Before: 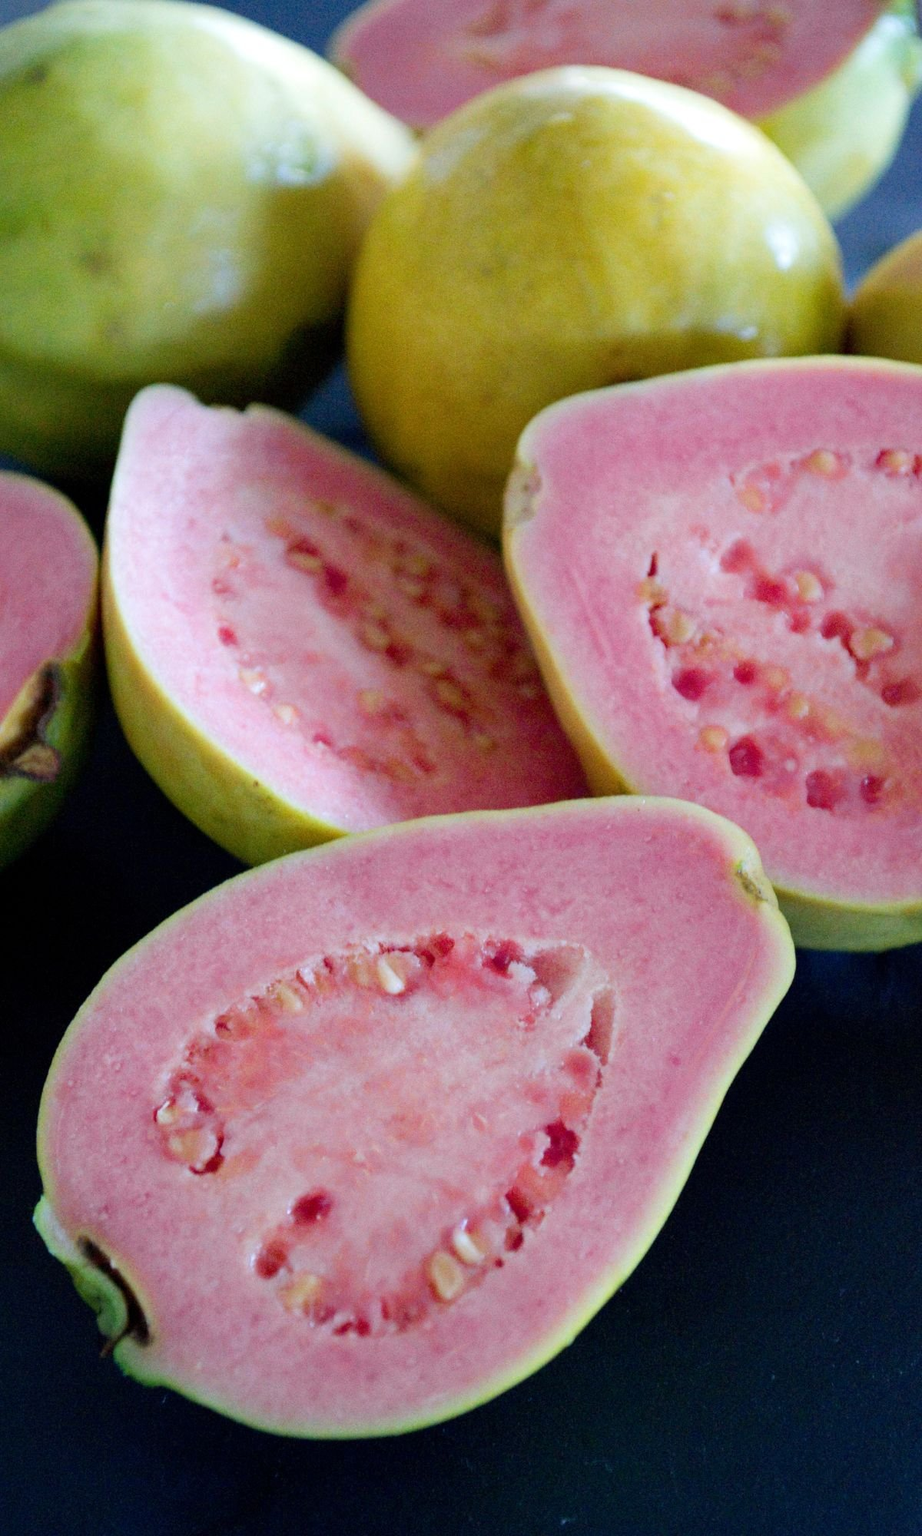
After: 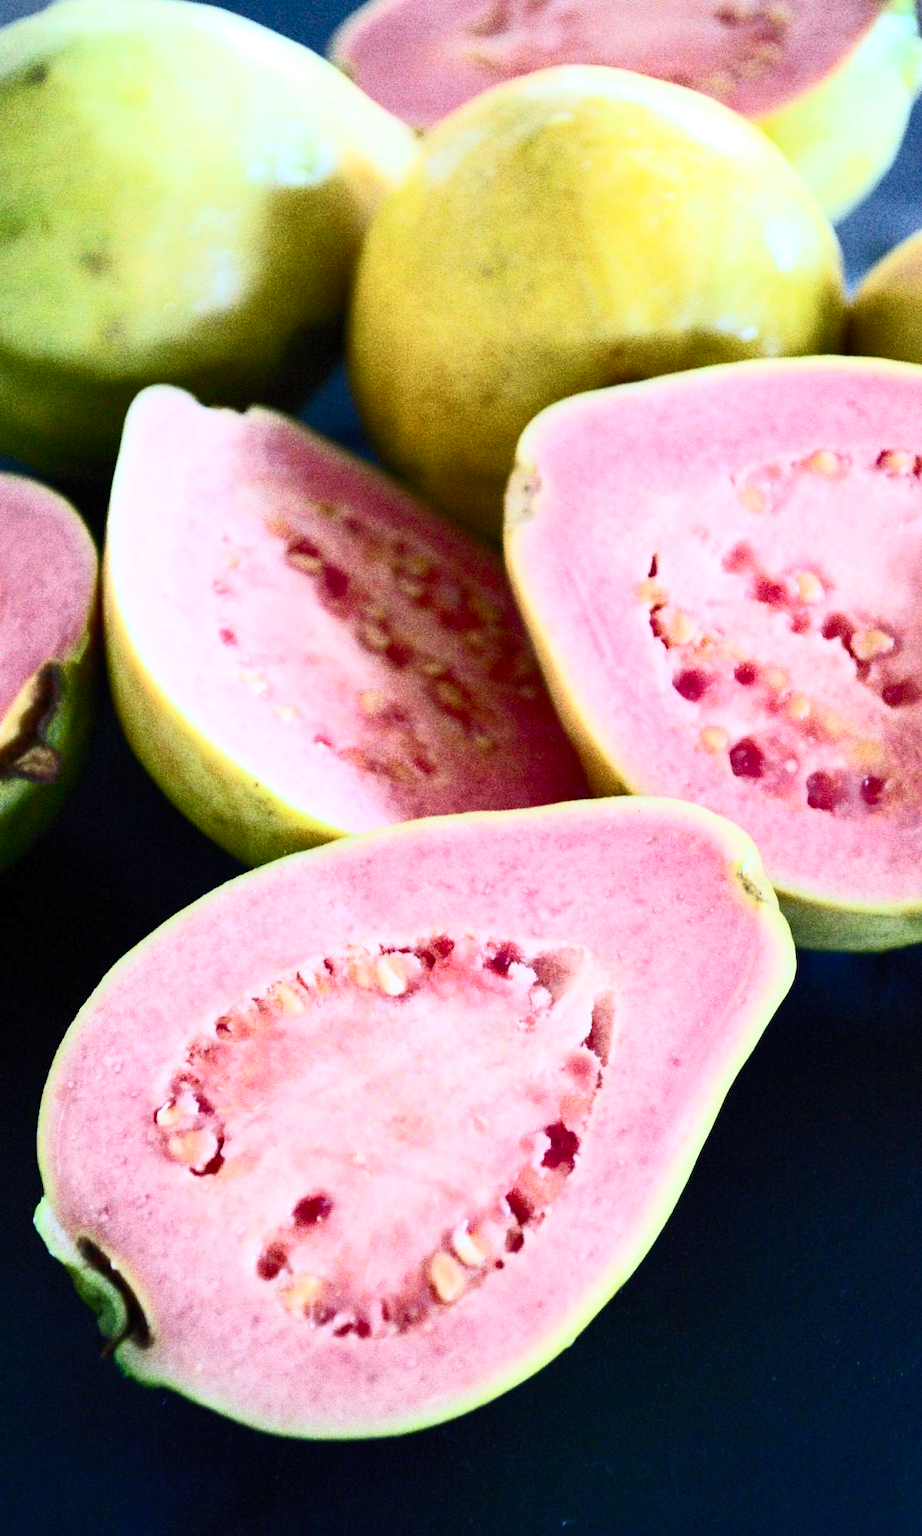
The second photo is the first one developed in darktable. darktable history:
contrast brightness saturation: contrast 0.62, brightness 0.34, saturation 0.14
crop: bottom 0.071%
